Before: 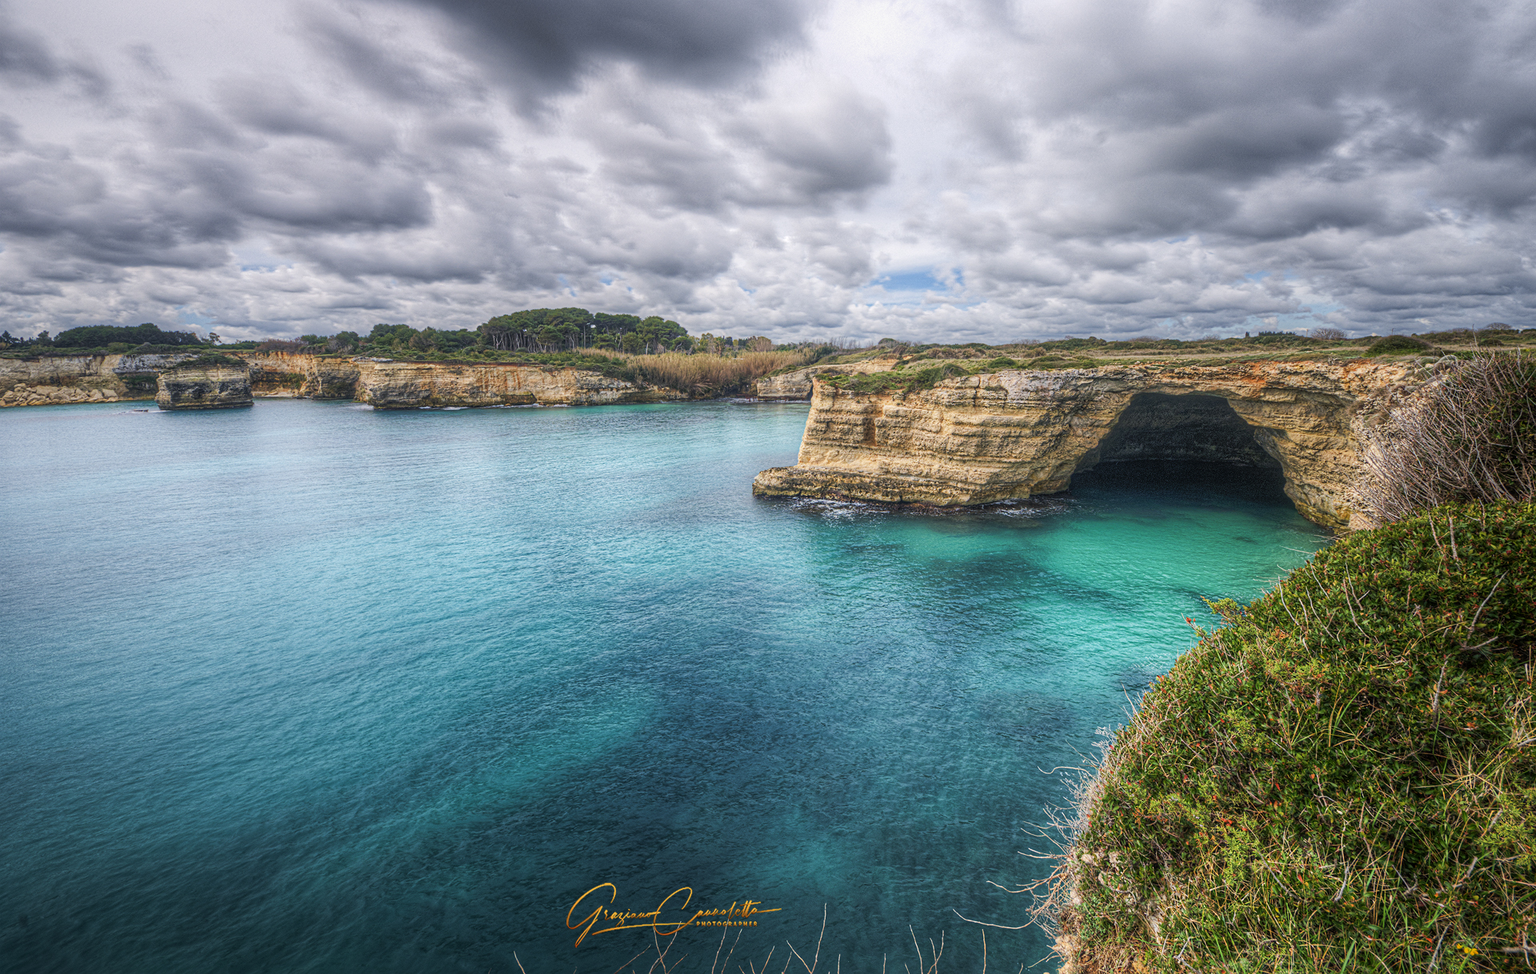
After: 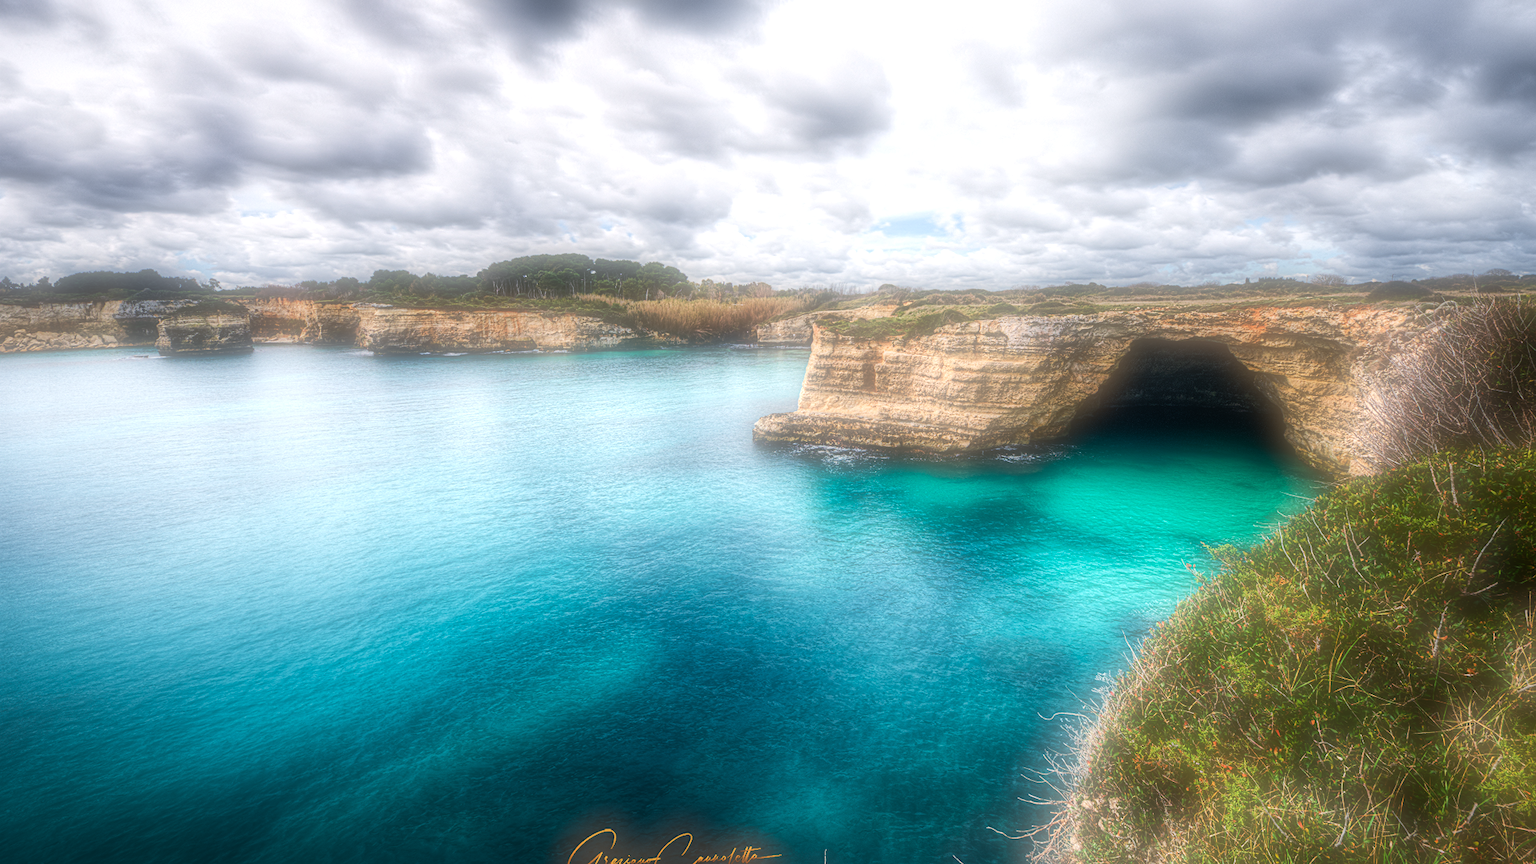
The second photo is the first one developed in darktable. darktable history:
tone equalizer: -8 EV -0.75 EV, -7 EV -0.7 EV, -6 EV -0.6 EV, -5 EV -0.4 EV, -3 EV 0.4 EV, -2 EV 0.6 EV, -1 EV 0.7 EV, +0 EV 0.75 EV, edges refinement/feathering 500, mask exposure compensation -1.57 EV, preserve details no
crop and rotate: top 5.609%, bottom 5.609%
soften: on, module defaults
